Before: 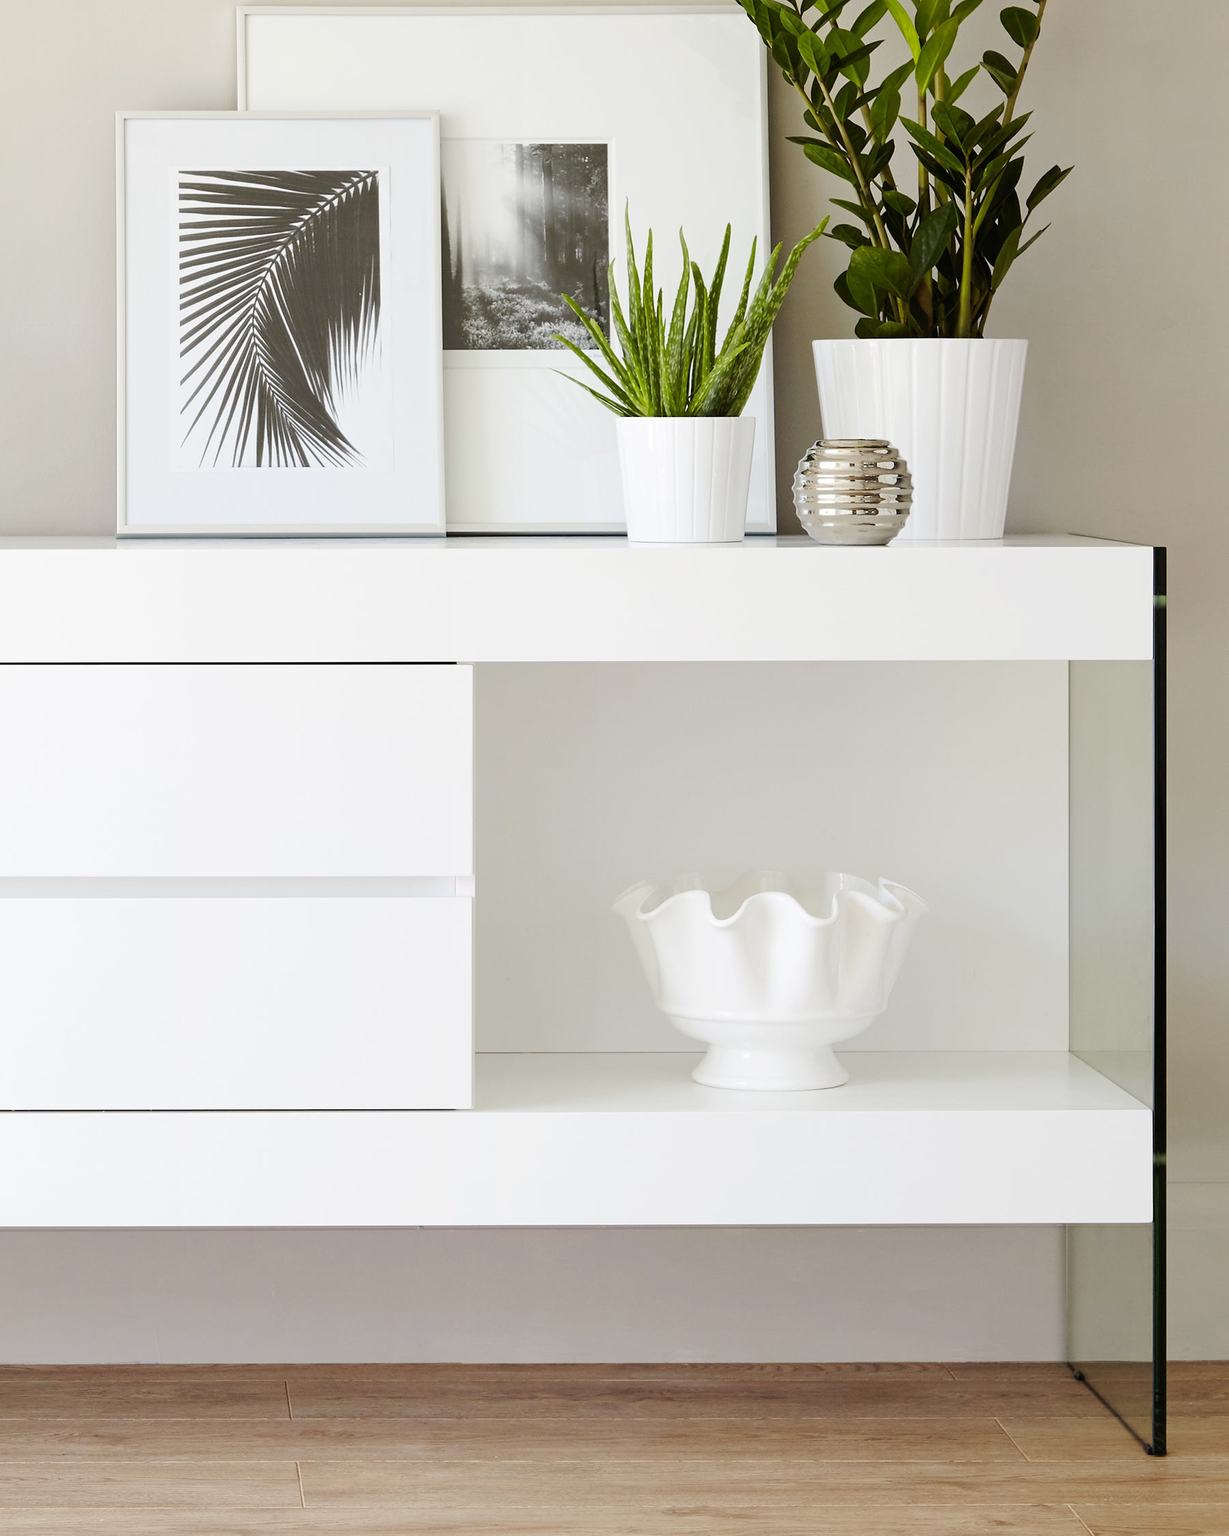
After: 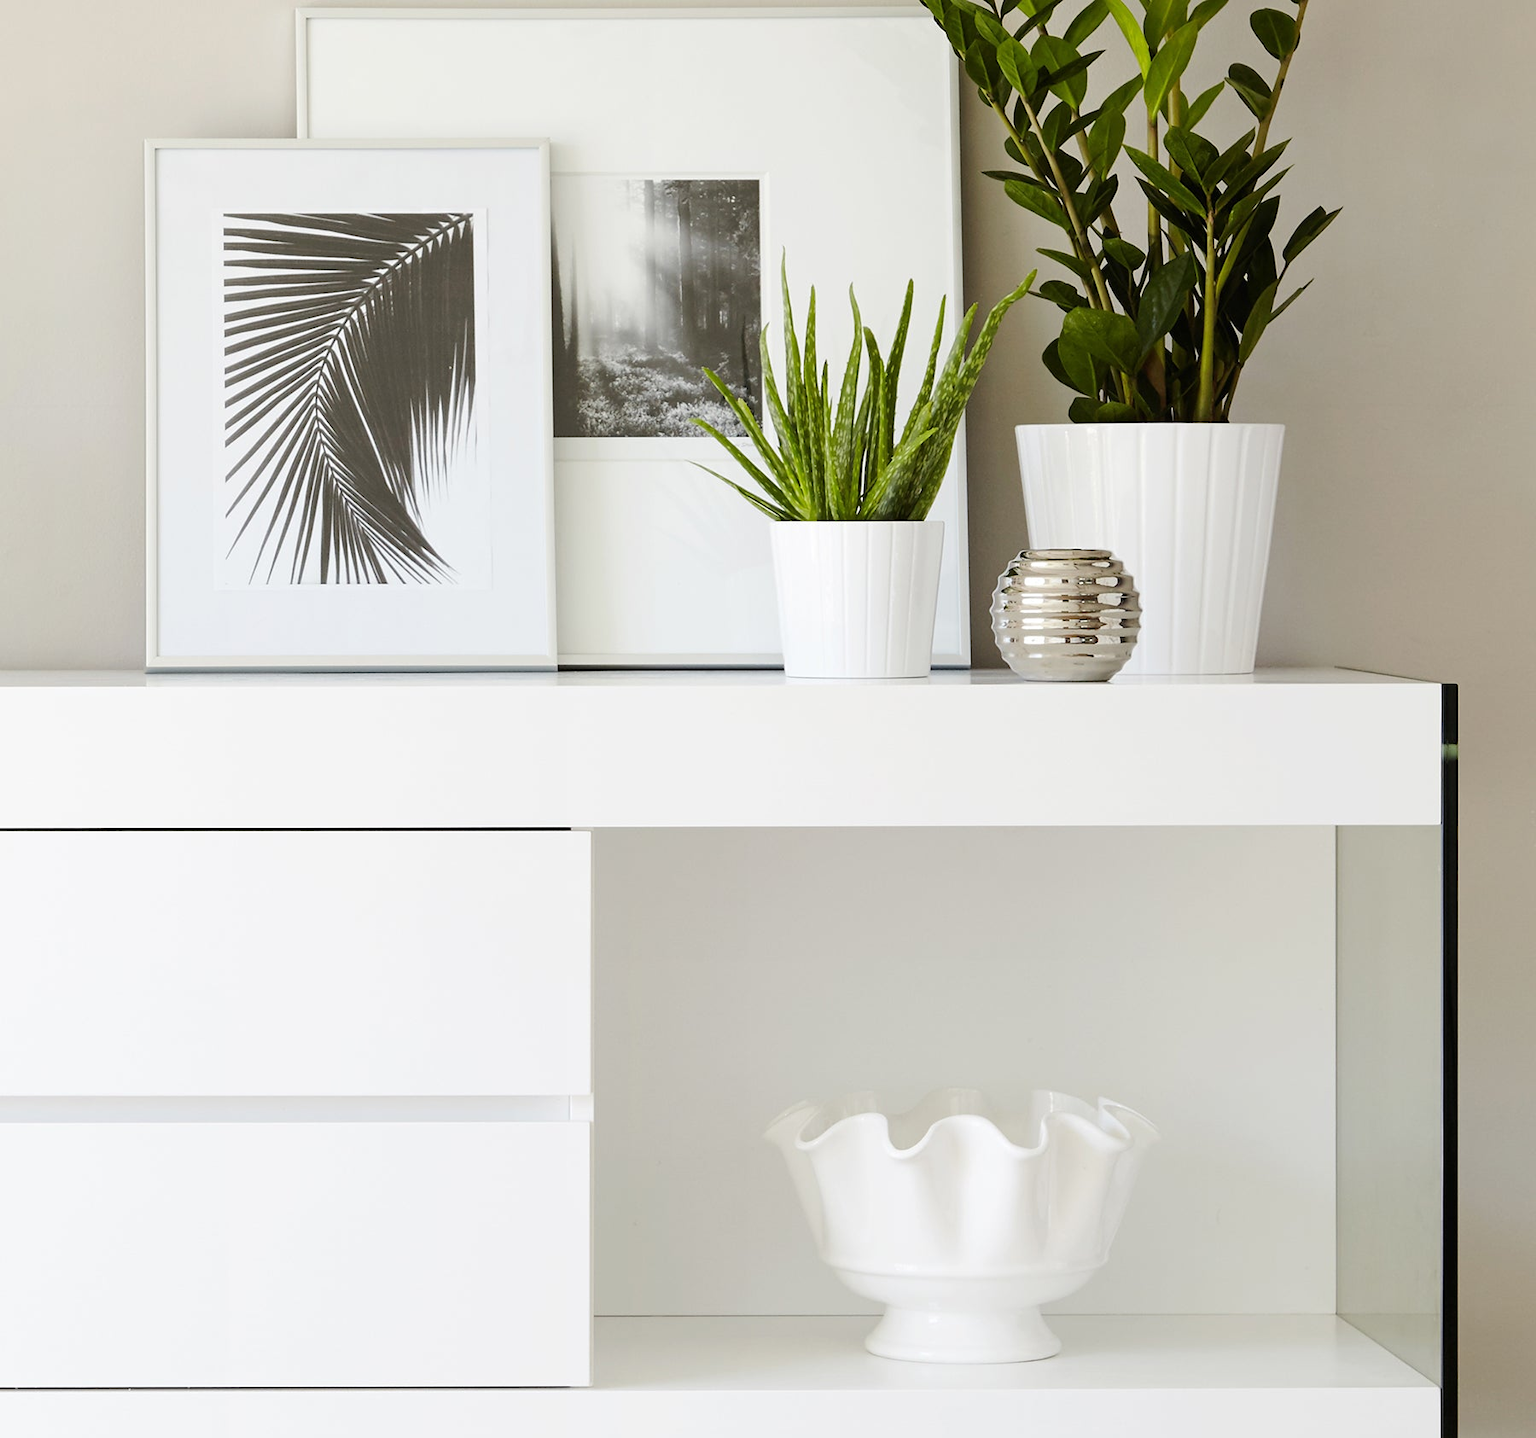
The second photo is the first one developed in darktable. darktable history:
crop: bottom 24.984%
levels: white 99.97%
